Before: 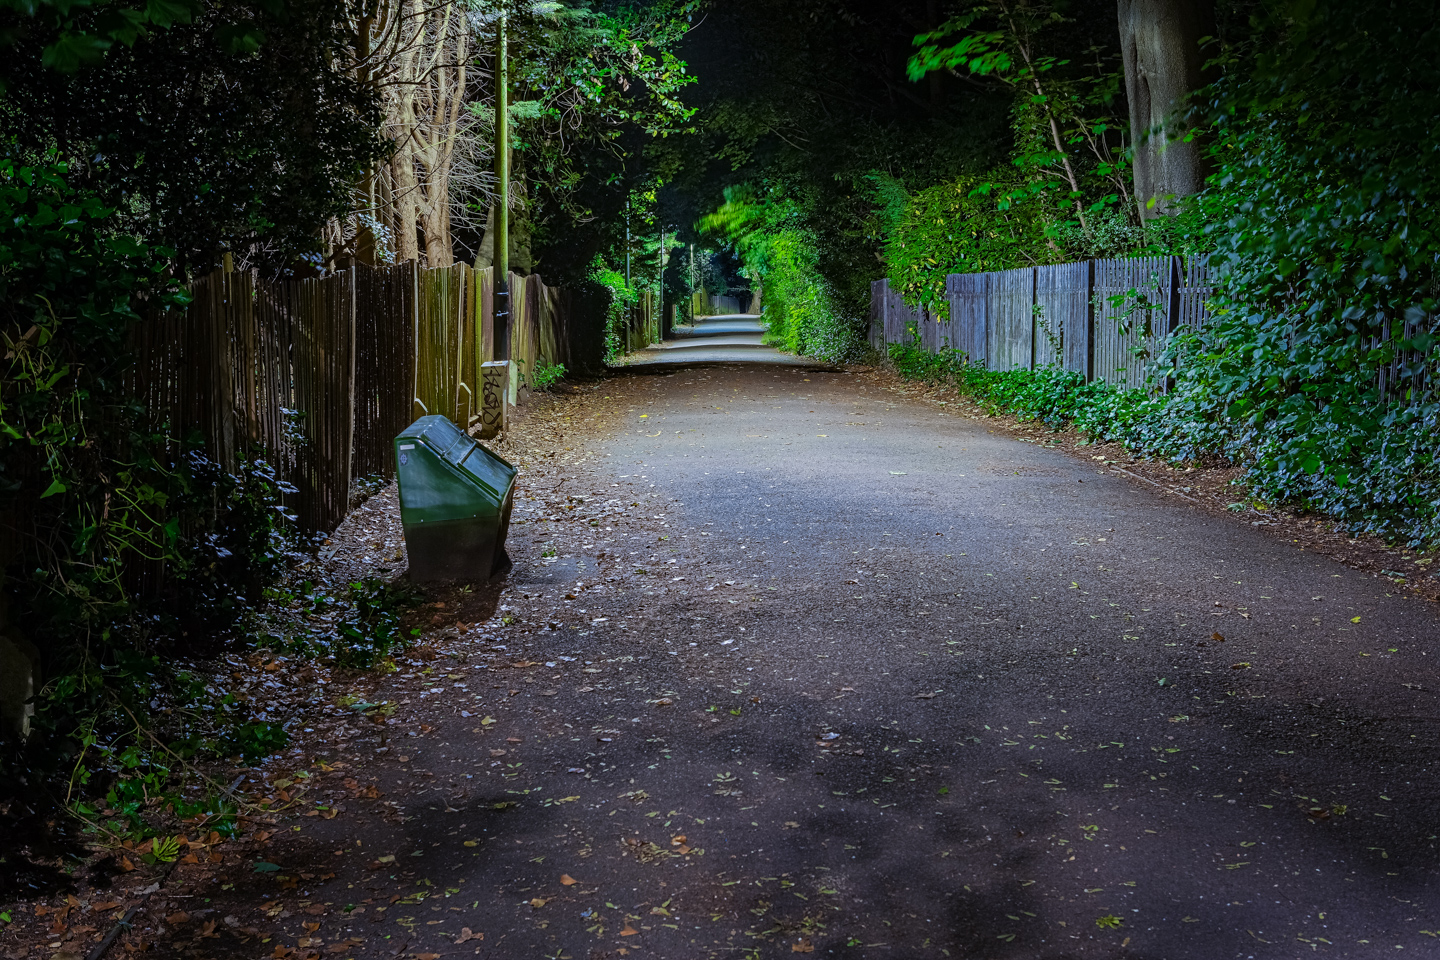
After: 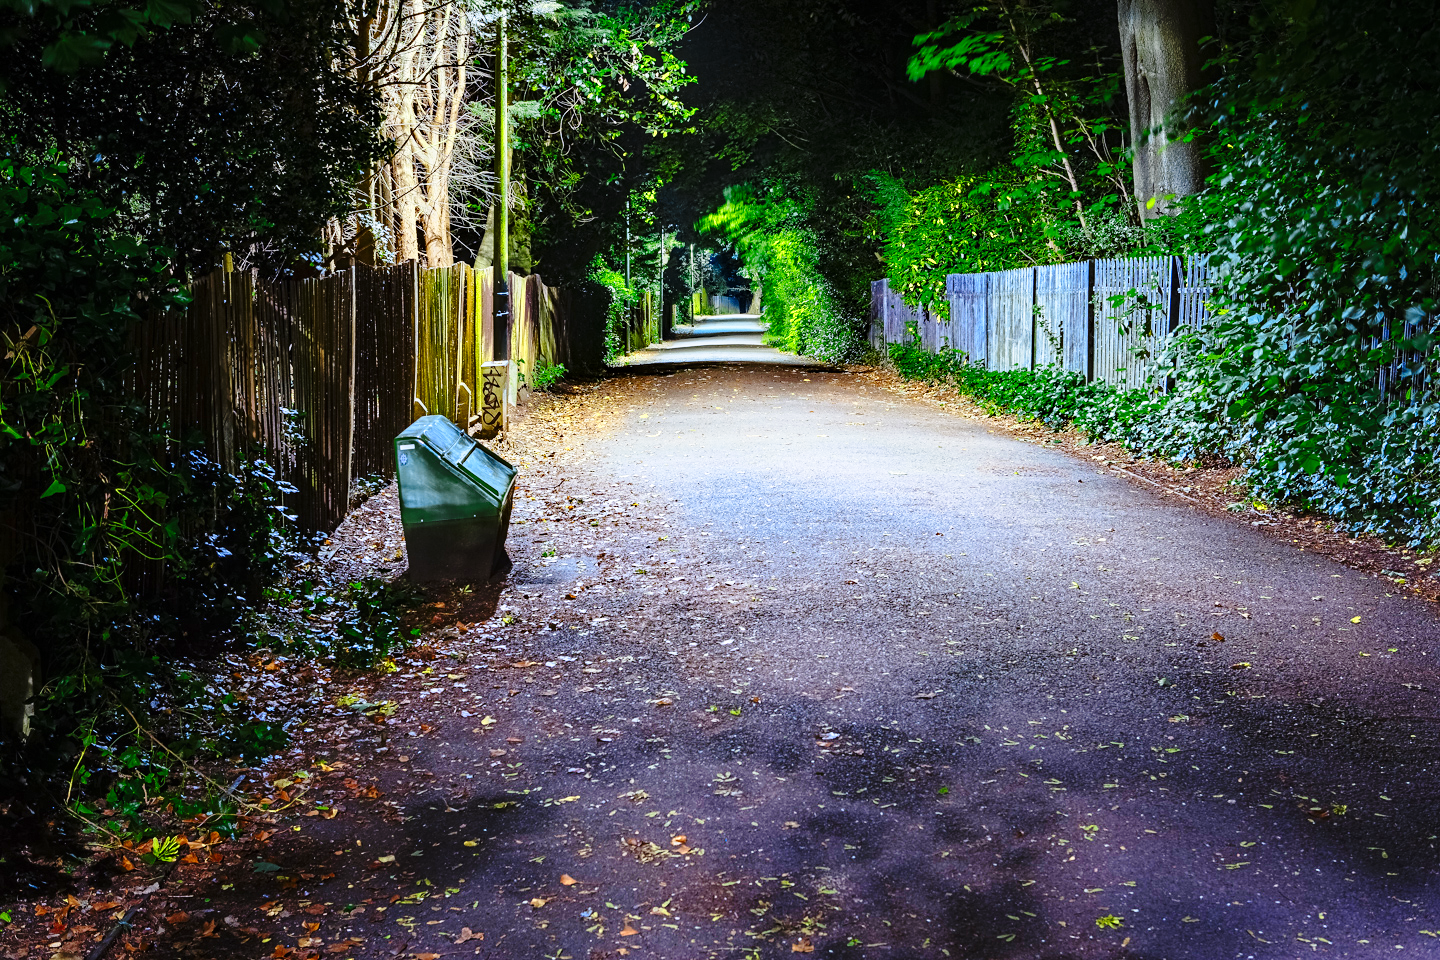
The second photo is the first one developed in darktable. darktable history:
color zones: curves: ch0 [(0.004, 0.305) (0.261, 0.623) (0.389, 0.399) (0.708, 0.571) (0.947, 0.34)]; ch1 [(0.025, 0.645) (0.229, 0.584) (0.326, 0.551) (0.484, 0.262) (0.757, 0.643)]
base curve: curves: ch0 [(0, 0) (0.028, 0.03) (0.105, 0.232) (0.387, 0.748) (0.754, 0.968) (1, 1)], fusion 1, exposure shift 0.576, preserve colors none
